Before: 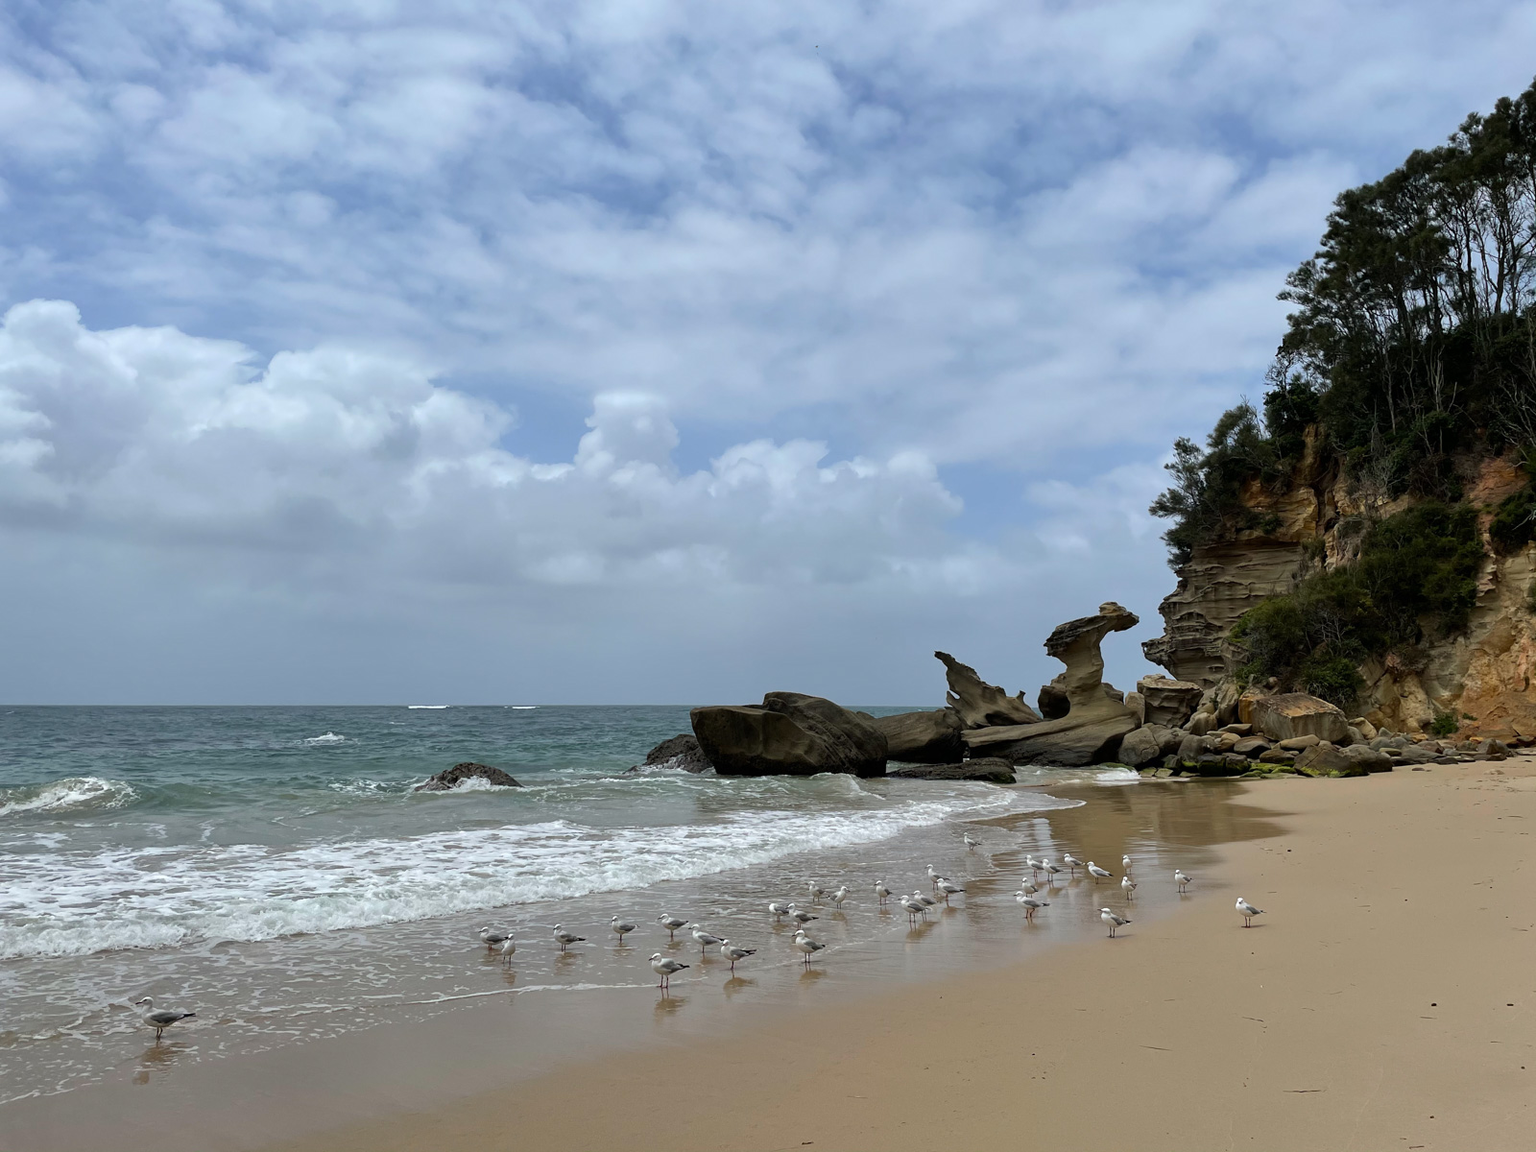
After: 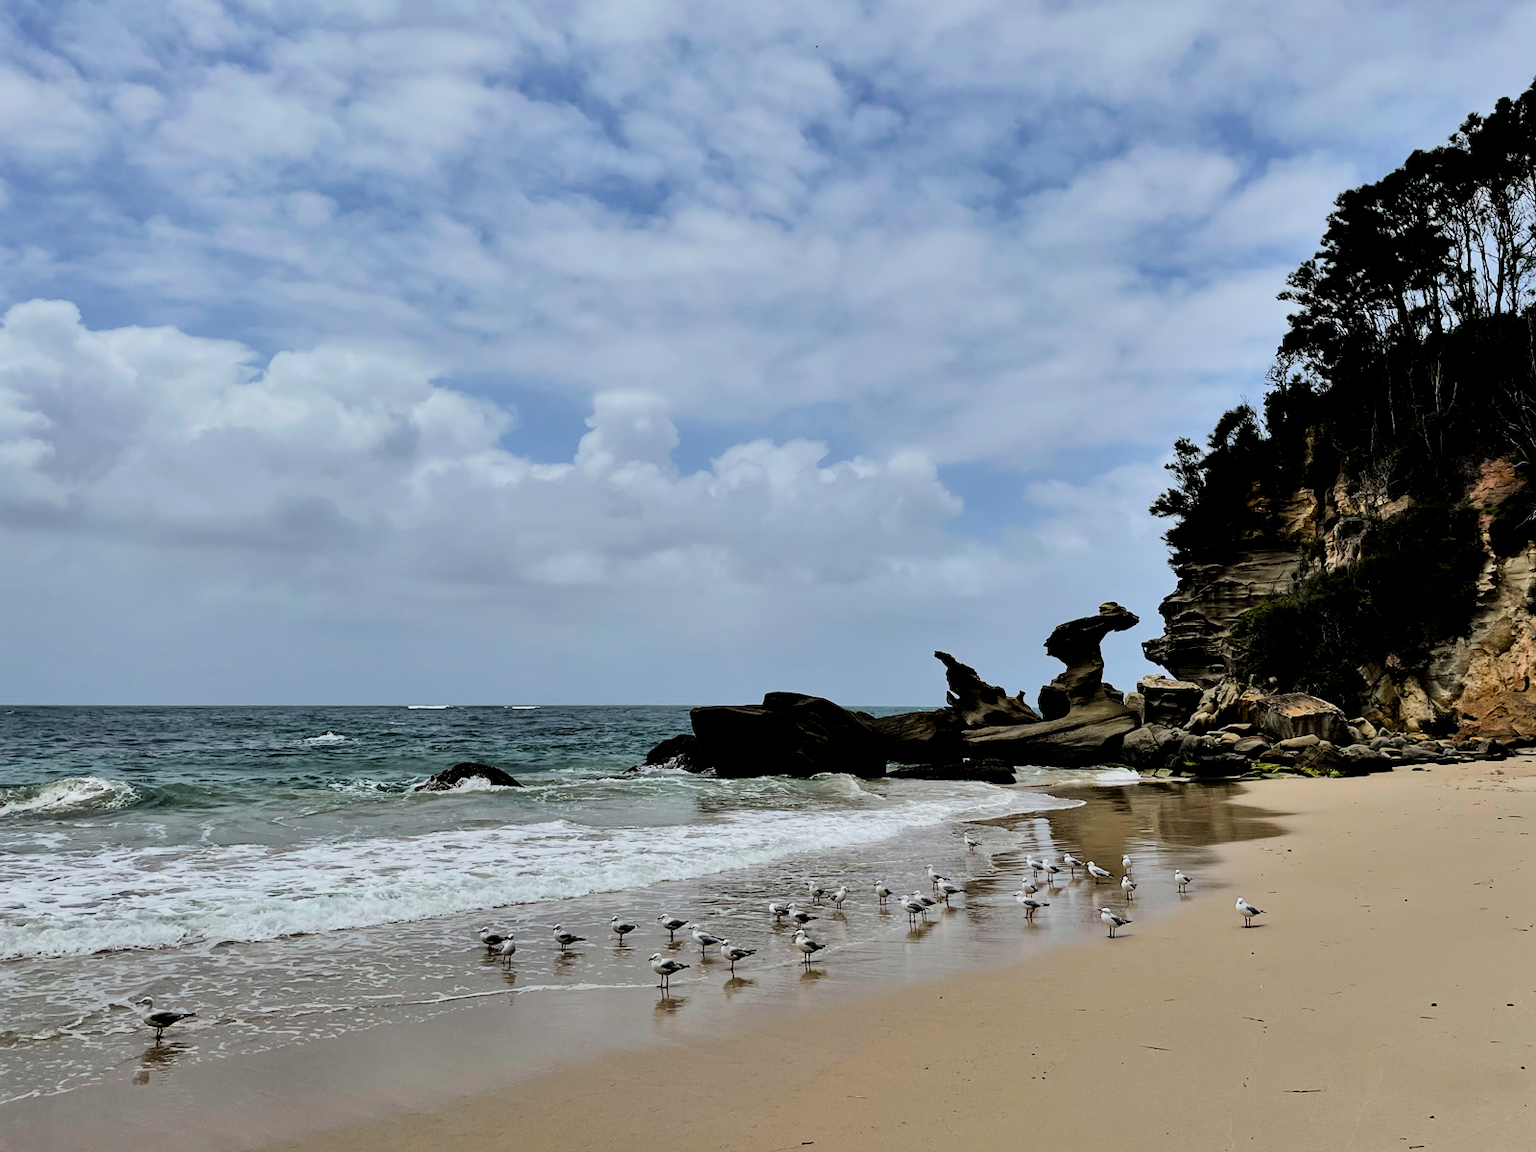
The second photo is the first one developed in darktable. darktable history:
filmic rgb: black relative exposure -6.15 EV, white relative exposure 6.96 EV, hardness 2.23, color science v6 (2022)
tone equalizer: -8 EV -0.417 EV, -7 EV -0.389 EV, -6 EV -0.333 EV, -5 EV -0.222 EV, -3 EV 0.222 EV, -2 EV 0.333 EV, -1 EV 0.389 EV, +0 EV 0.417 EV, edges refinement/feathering 500, mask exposure compensation -1.57 EV, preserve details no
contrast equalizer: octaves 7, y [[0.627 ×6], [0.563 ×6], [0 ×6], [0 ×6], [0 ×6]]
